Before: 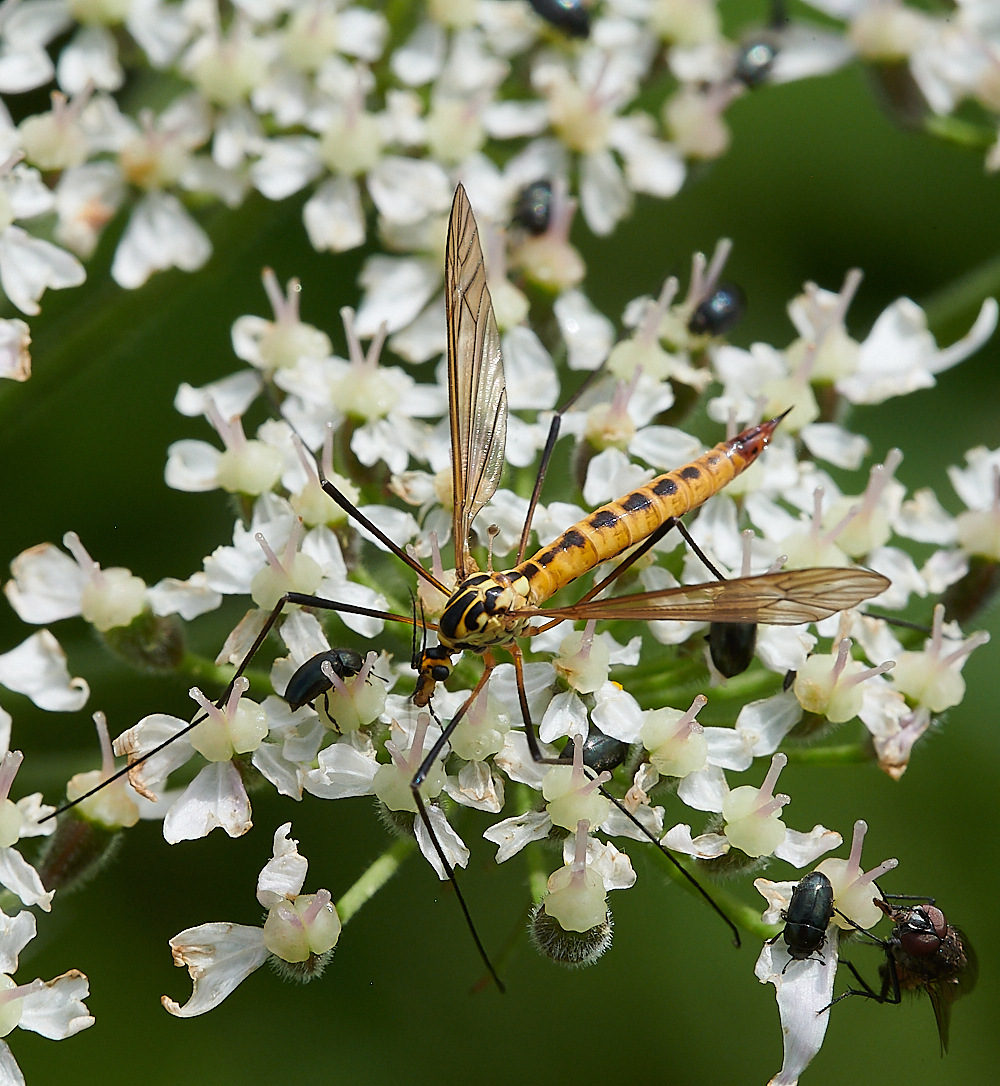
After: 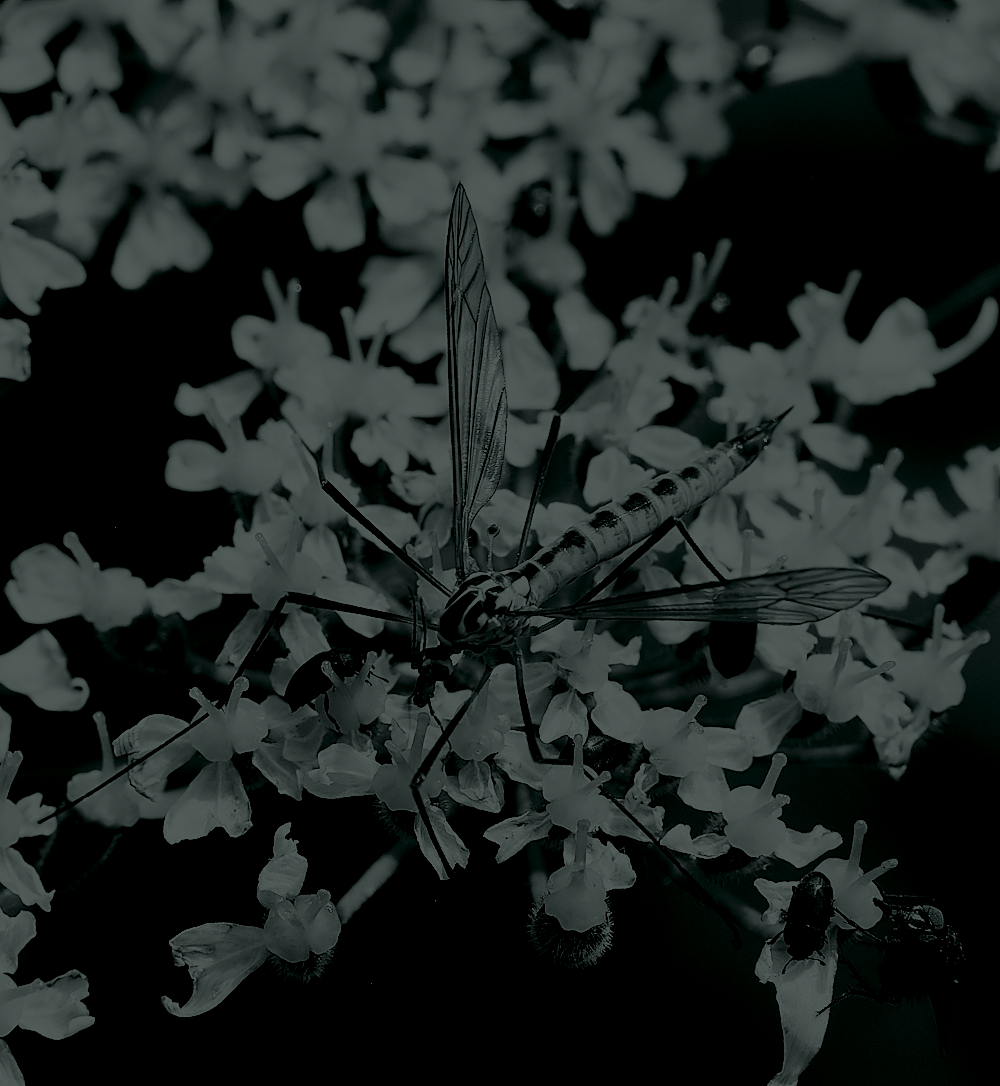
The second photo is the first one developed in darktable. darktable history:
contrast brightness saturation: contrast 0.28
colorize: hue 90°, saturation 19%, lightness 1.59%, version 1
